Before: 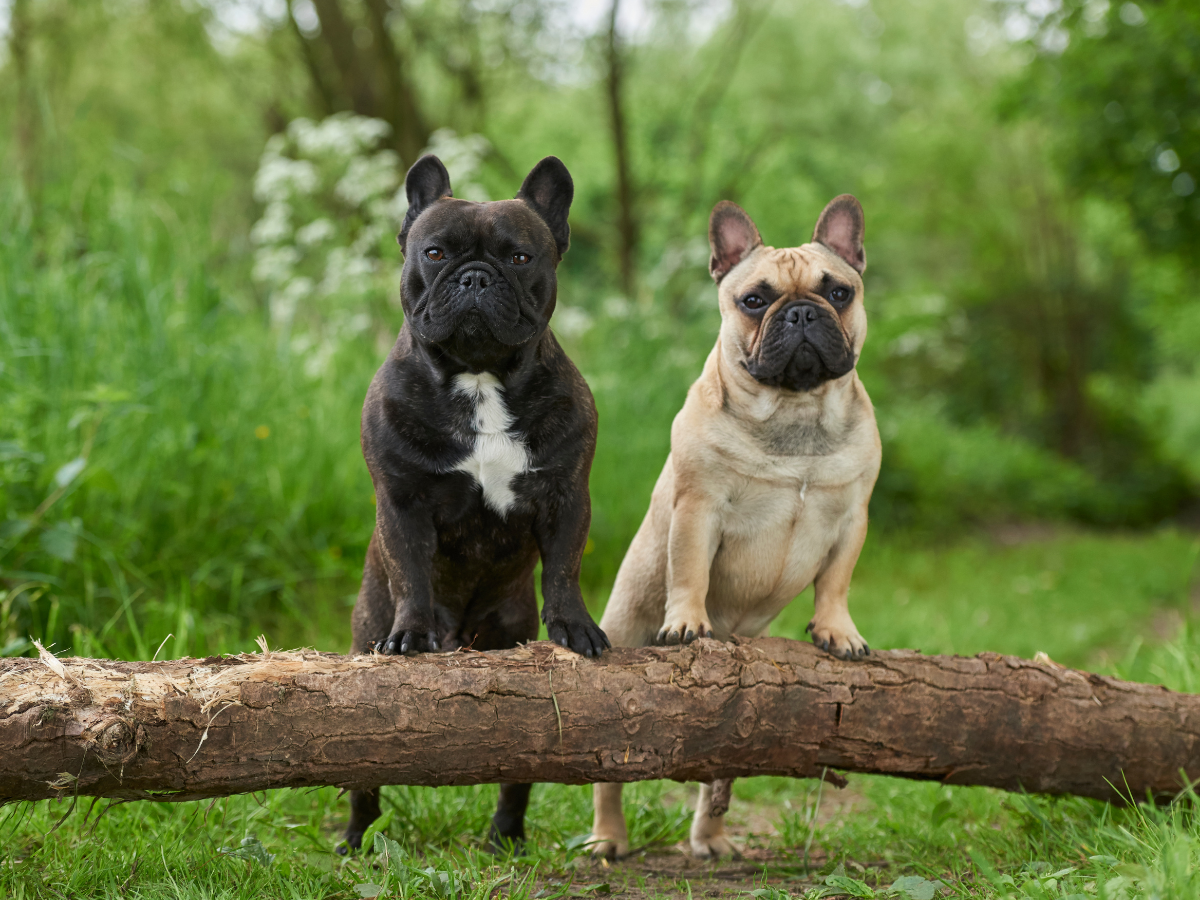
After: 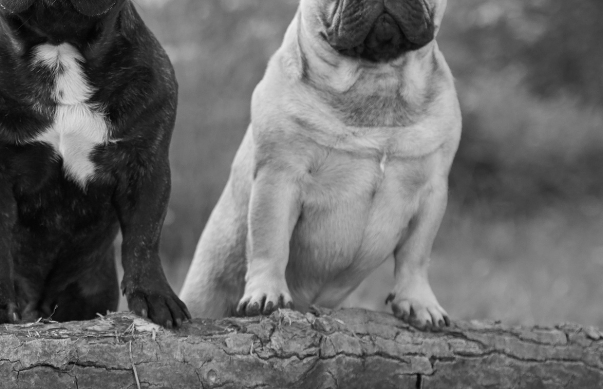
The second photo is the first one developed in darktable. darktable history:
color balance rgb: perceptual saturation grading › global saturation 10%, global vibrance 10%
monochrome: size 1
crop: left 35.03%, top 36.625%, right 14.663%, bottom 20.057%
